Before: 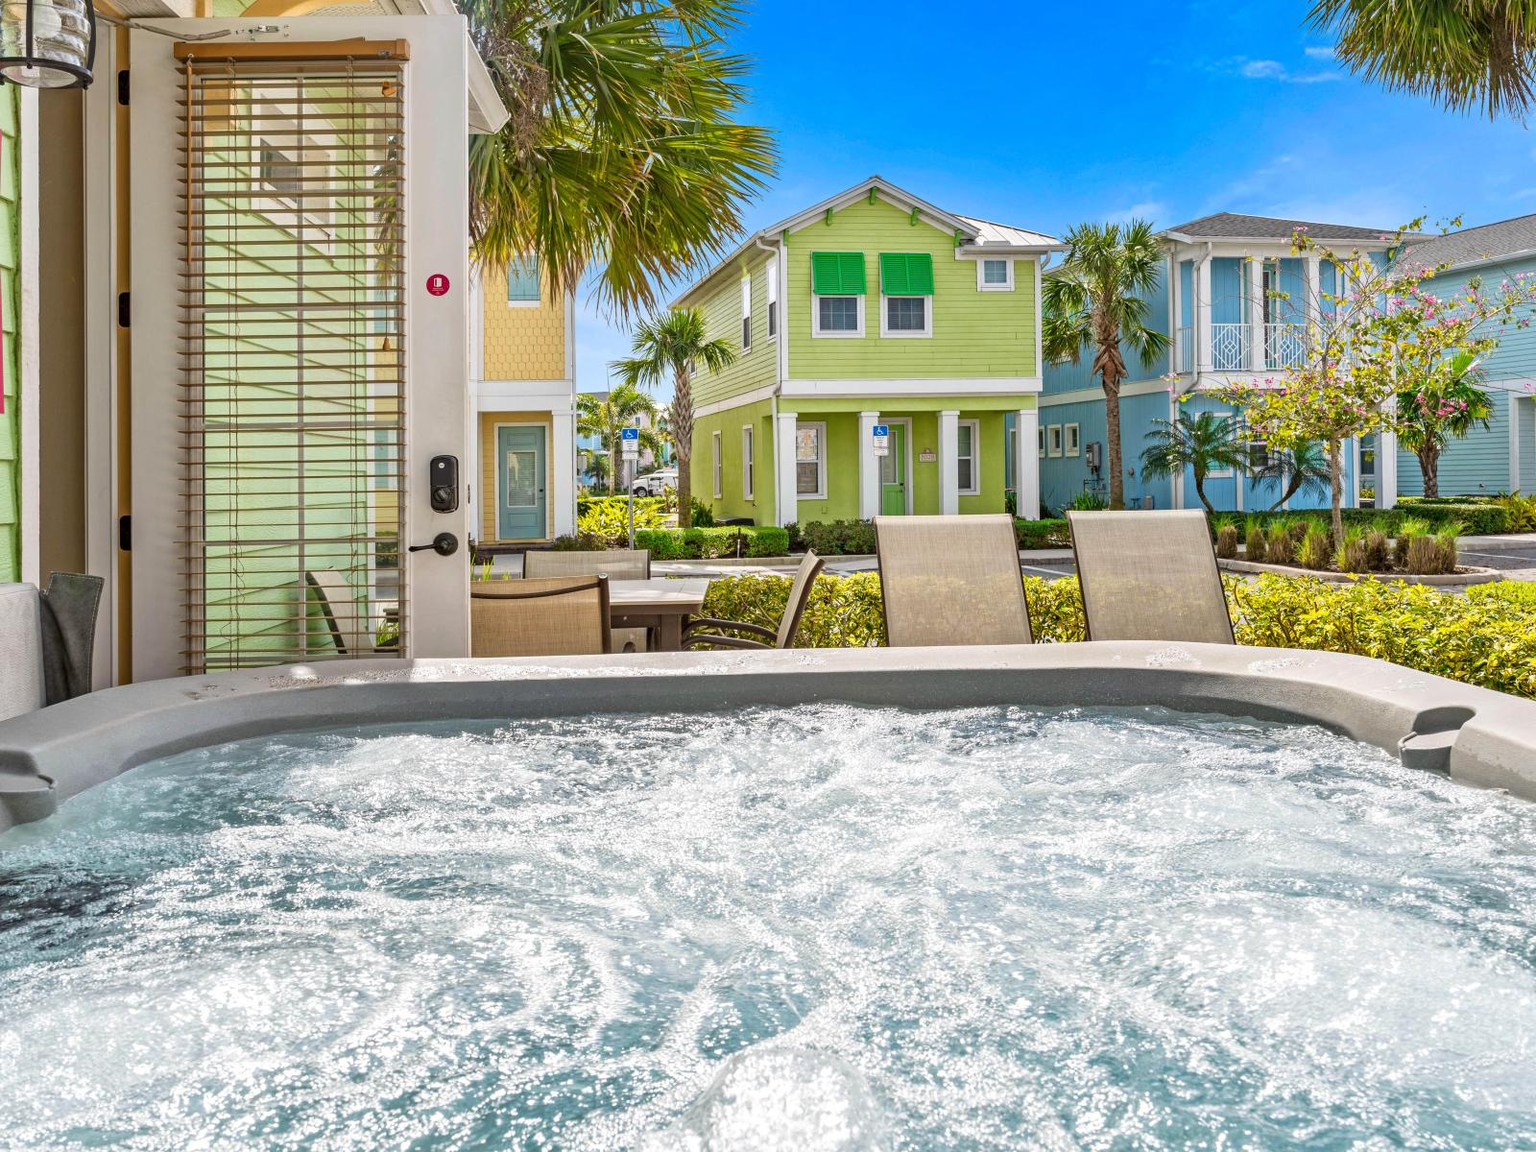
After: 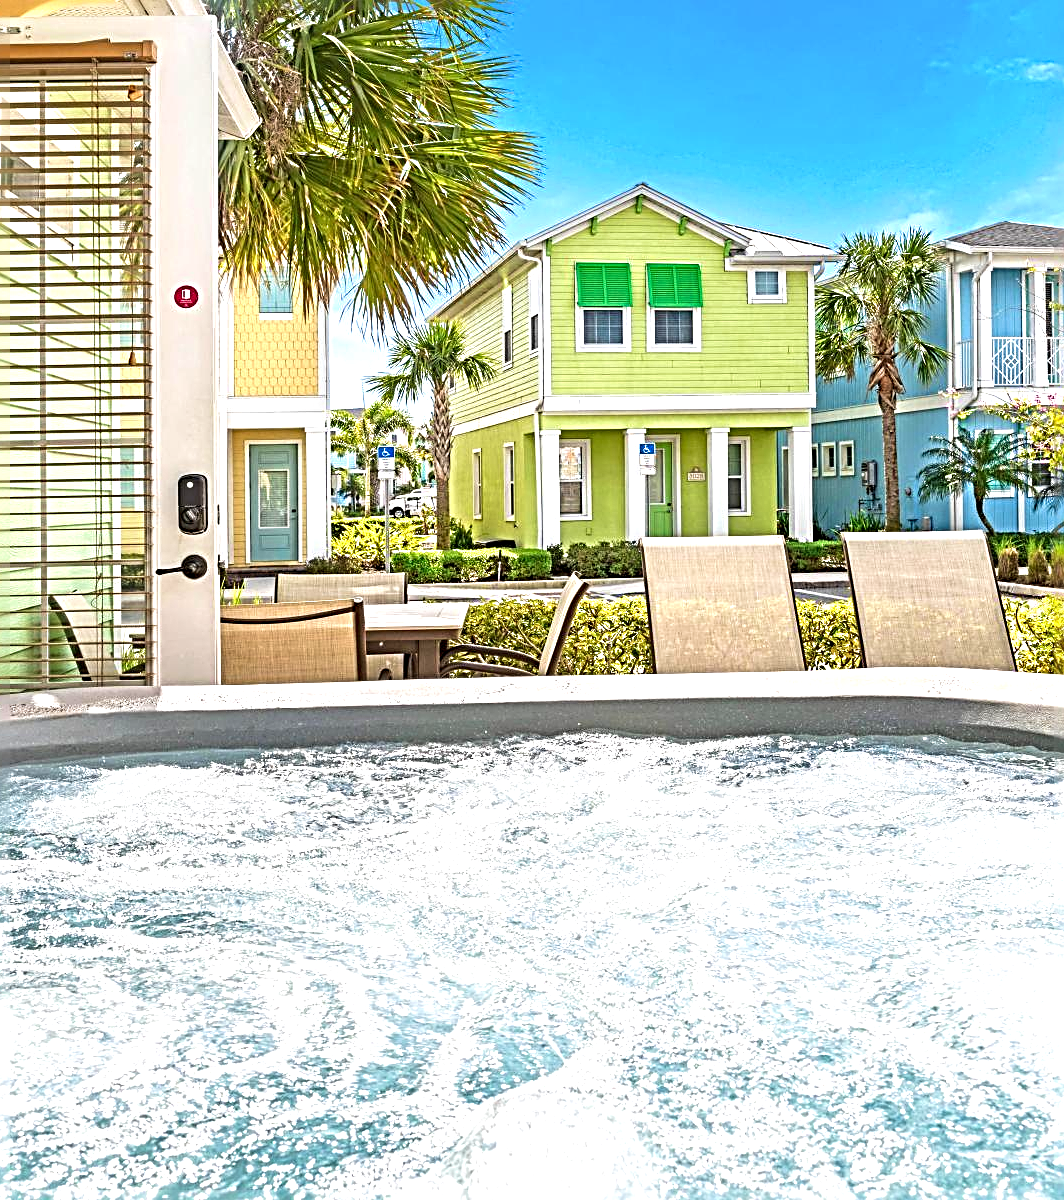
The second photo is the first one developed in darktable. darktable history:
crop: left 16.899%, right 16.556%
velvia: strength 15%
white balance: red 1, blue 1
exposure: exposure 0.785 EV, compensate highlight preservation false
sharpen: radius 3.69, amount 0.928
